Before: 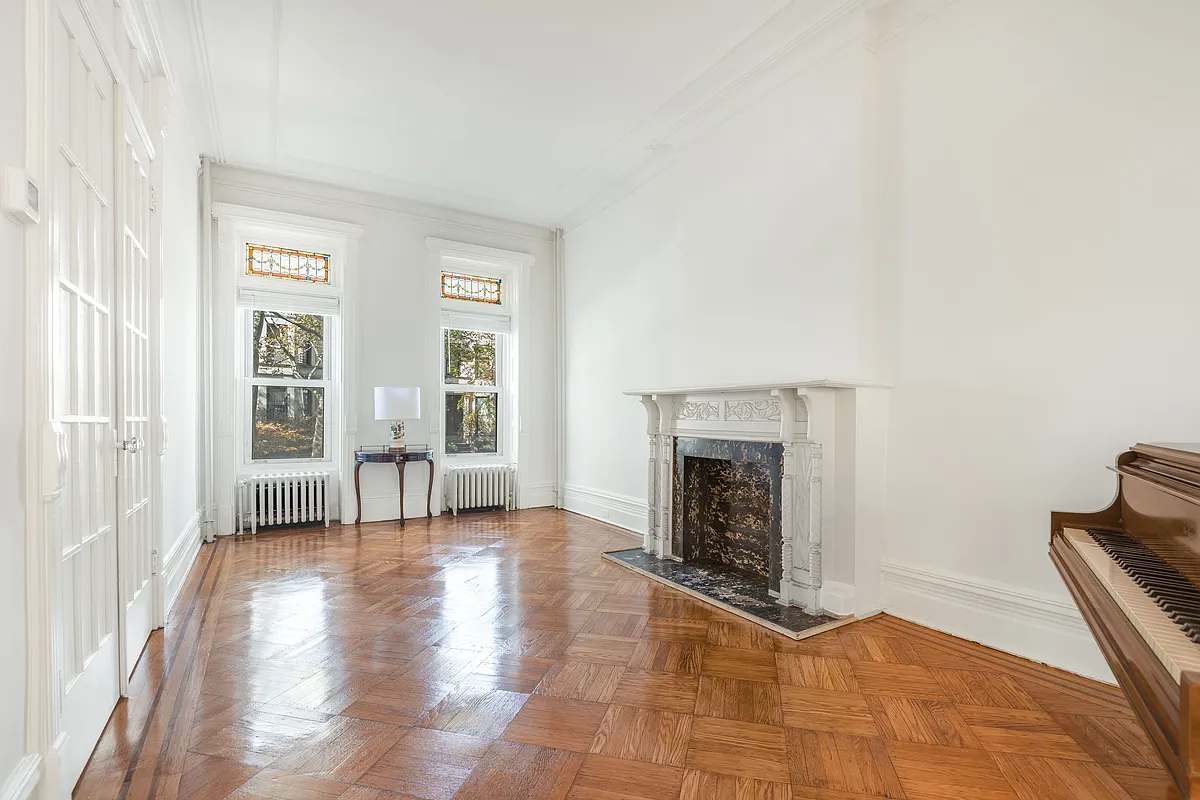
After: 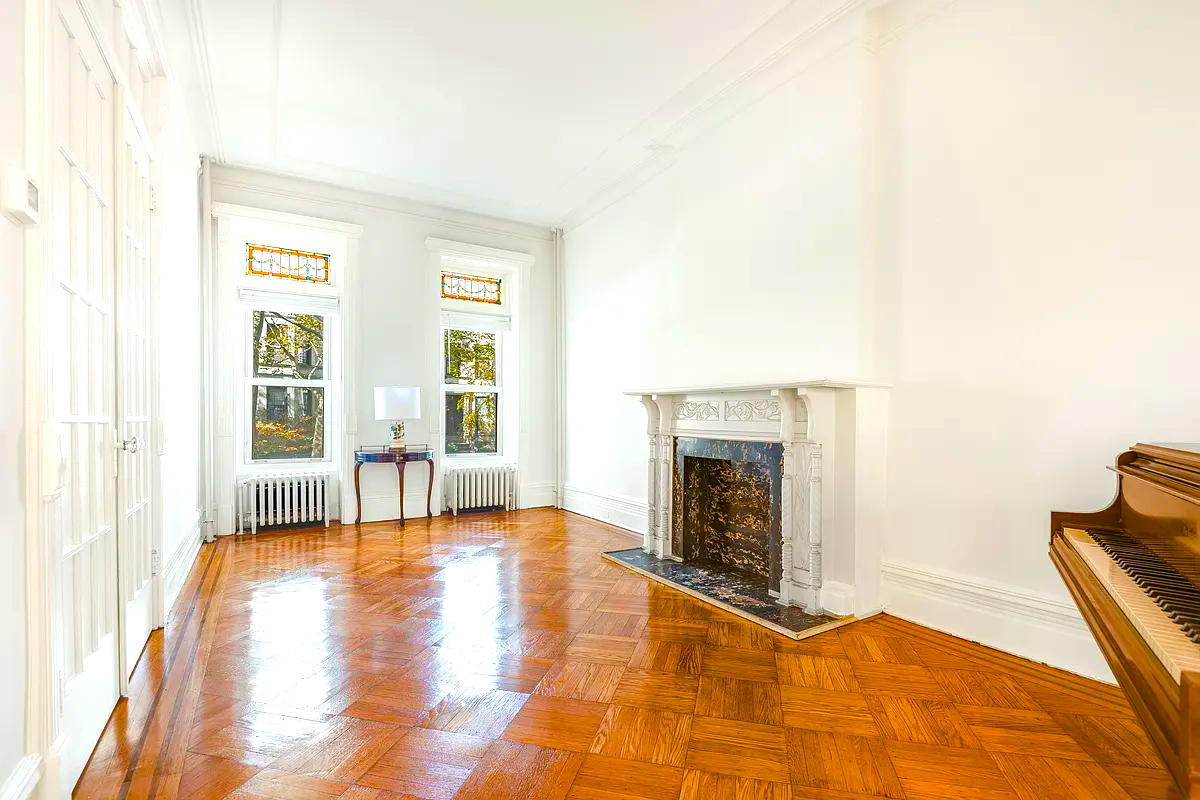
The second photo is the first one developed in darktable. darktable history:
color balance rgb: linear chroma grading › shadows 10%, linear chroma grading › highlights 10%, linear chroma grading › global chroma 15%, linear chroma grading › mid-tones 15%, perceptual saturation grading › global saturation 40%, perceptual saturation grading › highlights -25%, perceptual saturation grading › mid-tones 35%, perceptual saturation grading › shadows 35%, perceptual brilliance grading › global brilliance 11.29%, global vibrance 11.29%
contrast brightness saturation: saturation 0.1
